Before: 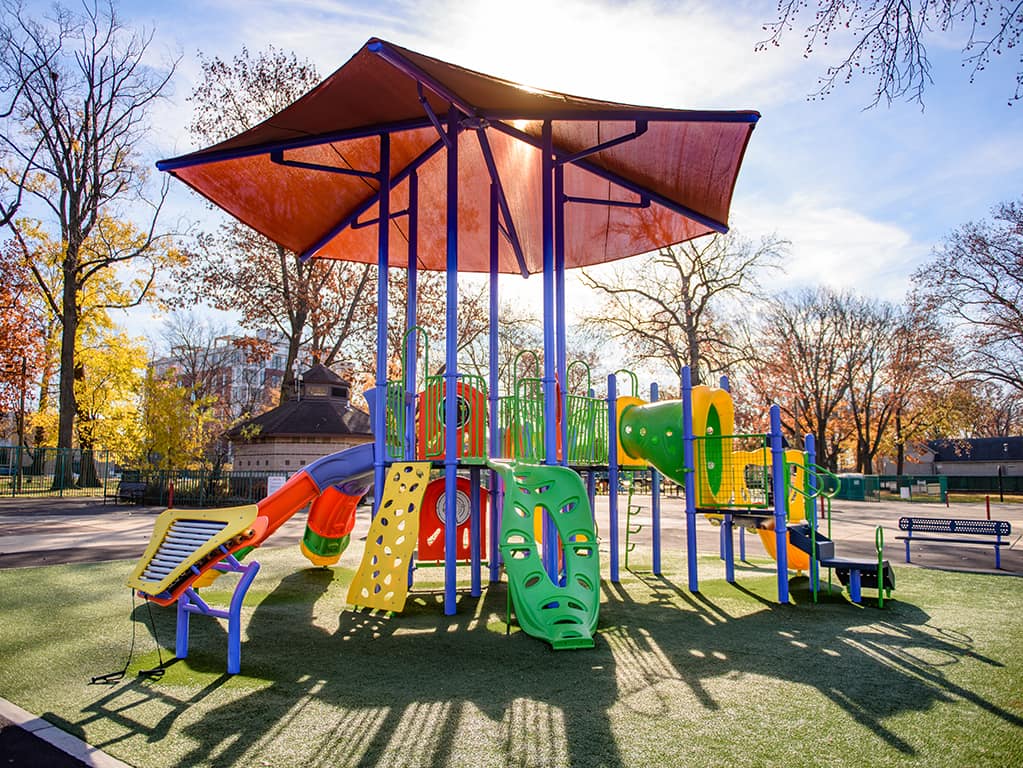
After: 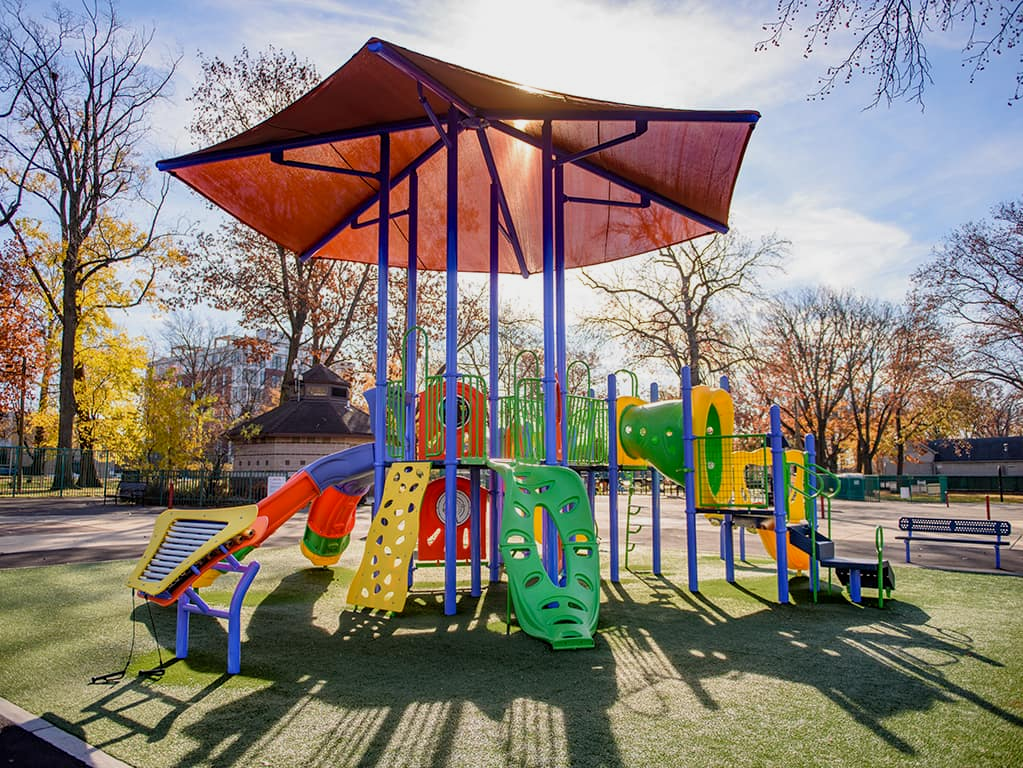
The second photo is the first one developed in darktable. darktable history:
exposure: black level correction 0.001, exposure -0.2 EV, compensate highlight preservation false
shadows and highlights: shadows 25, highlights -25
